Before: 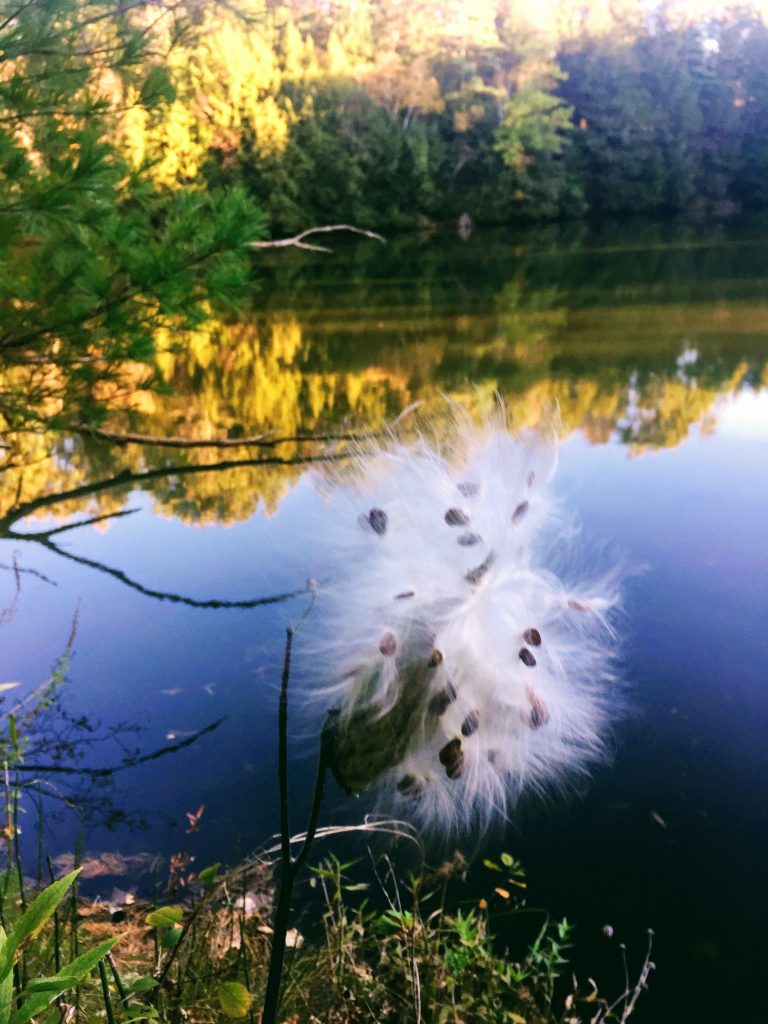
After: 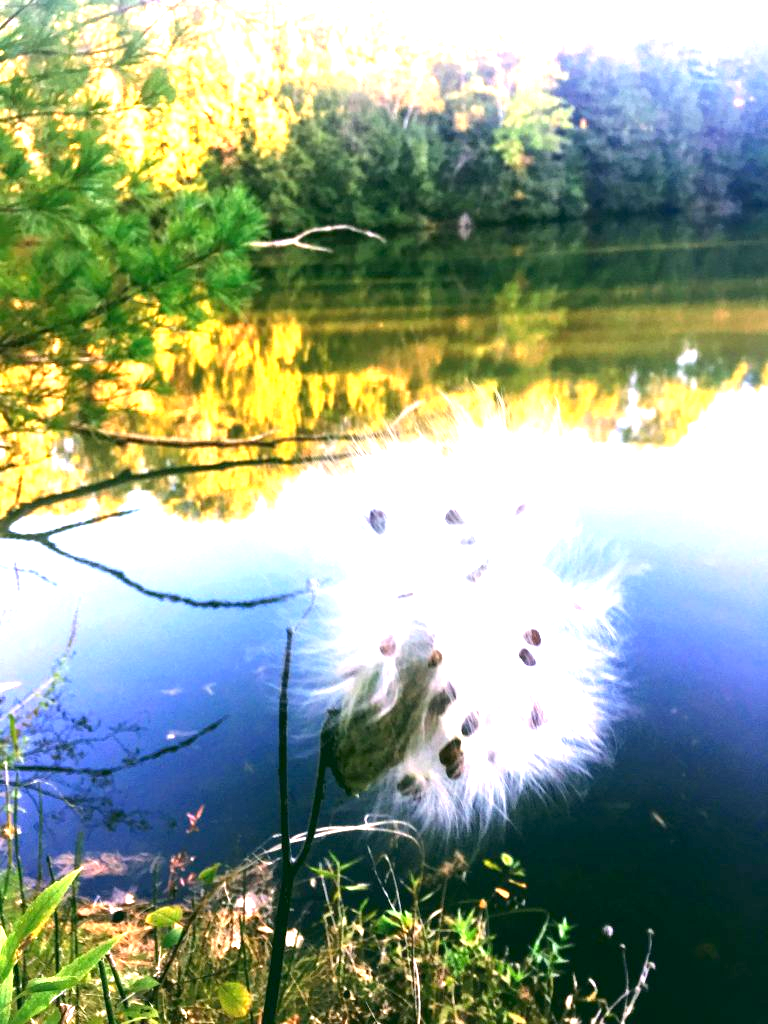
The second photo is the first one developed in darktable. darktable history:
exposure: black level correction 0.001, exposure 1.71 EV, compensate highlight preservation false
